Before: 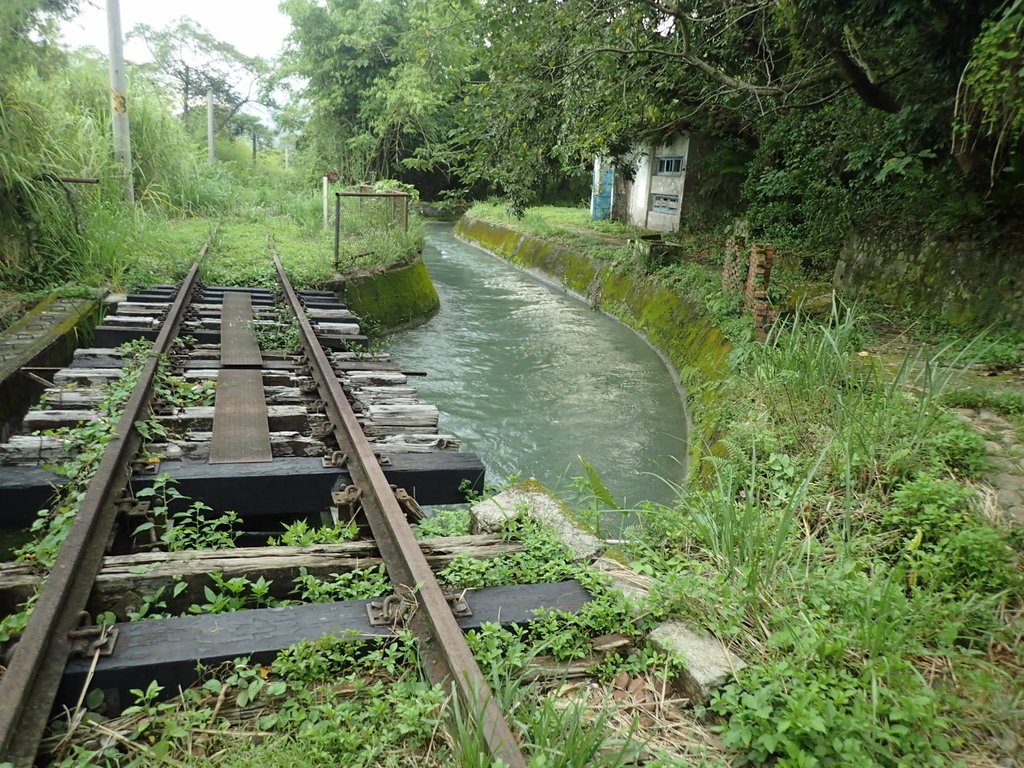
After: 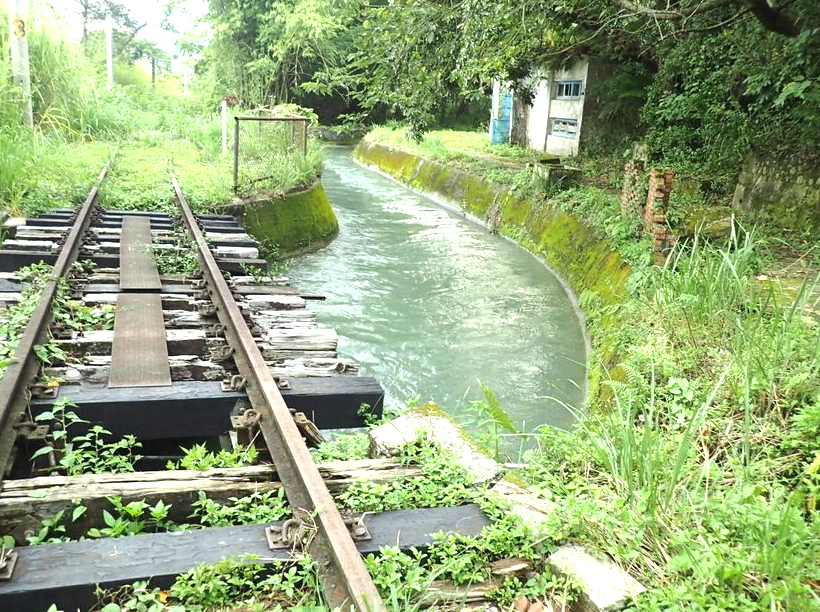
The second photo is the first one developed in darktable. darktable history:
crop and rotate: left 9.941%, top 9.909%, right 9.962%, bottom 10.377%
exposure: black level correction 0, exposure 1.168 EV, compensate highlight preservation false
